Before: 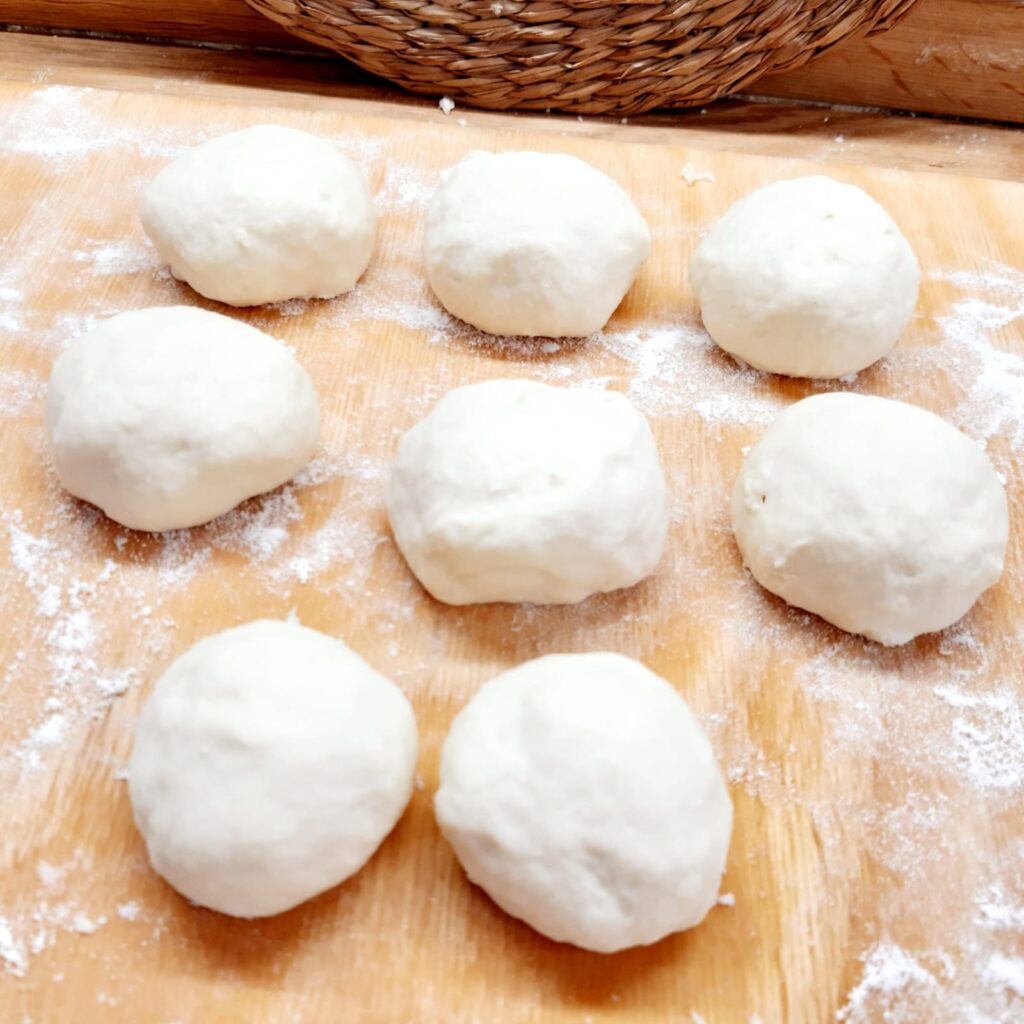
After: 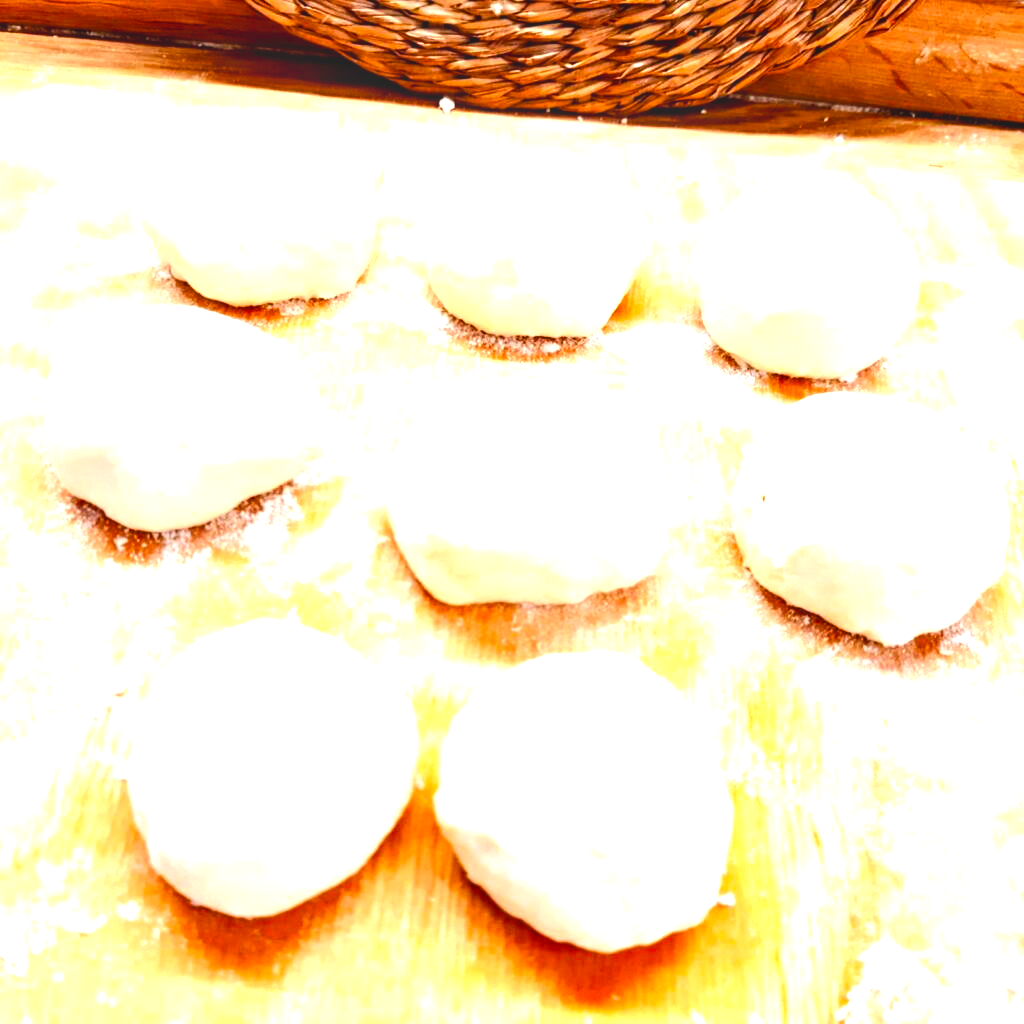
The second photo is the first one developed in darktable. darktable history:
contrast brightness saturation: contrast 0.09, saturation 0.28
tone equalizer: -8 EV -0.75 EV, -7 EV -0.7 EV, -6 EV -0.6 EV, -5 EV -0.4 EV, -3 EV 0.4 EV, -2 EV 0.6 EV, -1 EV 0.7 EV, +0 EV 0.75 EV, edges refinement/feathering 500, mask exposure compensation -1.57 EV, preserve details no
local contrast: detail 110%
color balance rgb: linear chroma grading › shadows -8%, linear chroma grading › global chroma 10%, perceptual saturation grading › global saturation 2%, perceptual saturation grading › highlights -2%, perceptual saturation grading › mid-tones 4%, perceptual saturation grading › shadows 8%, perceptual brilliance grading › global brilliance 2%, perceptual brilliance grading › highlights -4%, global vibrance 16%, saturation formula JzAzBz (2021)
exposure: black level correction 0, exposure 0.7 EV, compensate exposure bias true, compensate highlight preservation false
